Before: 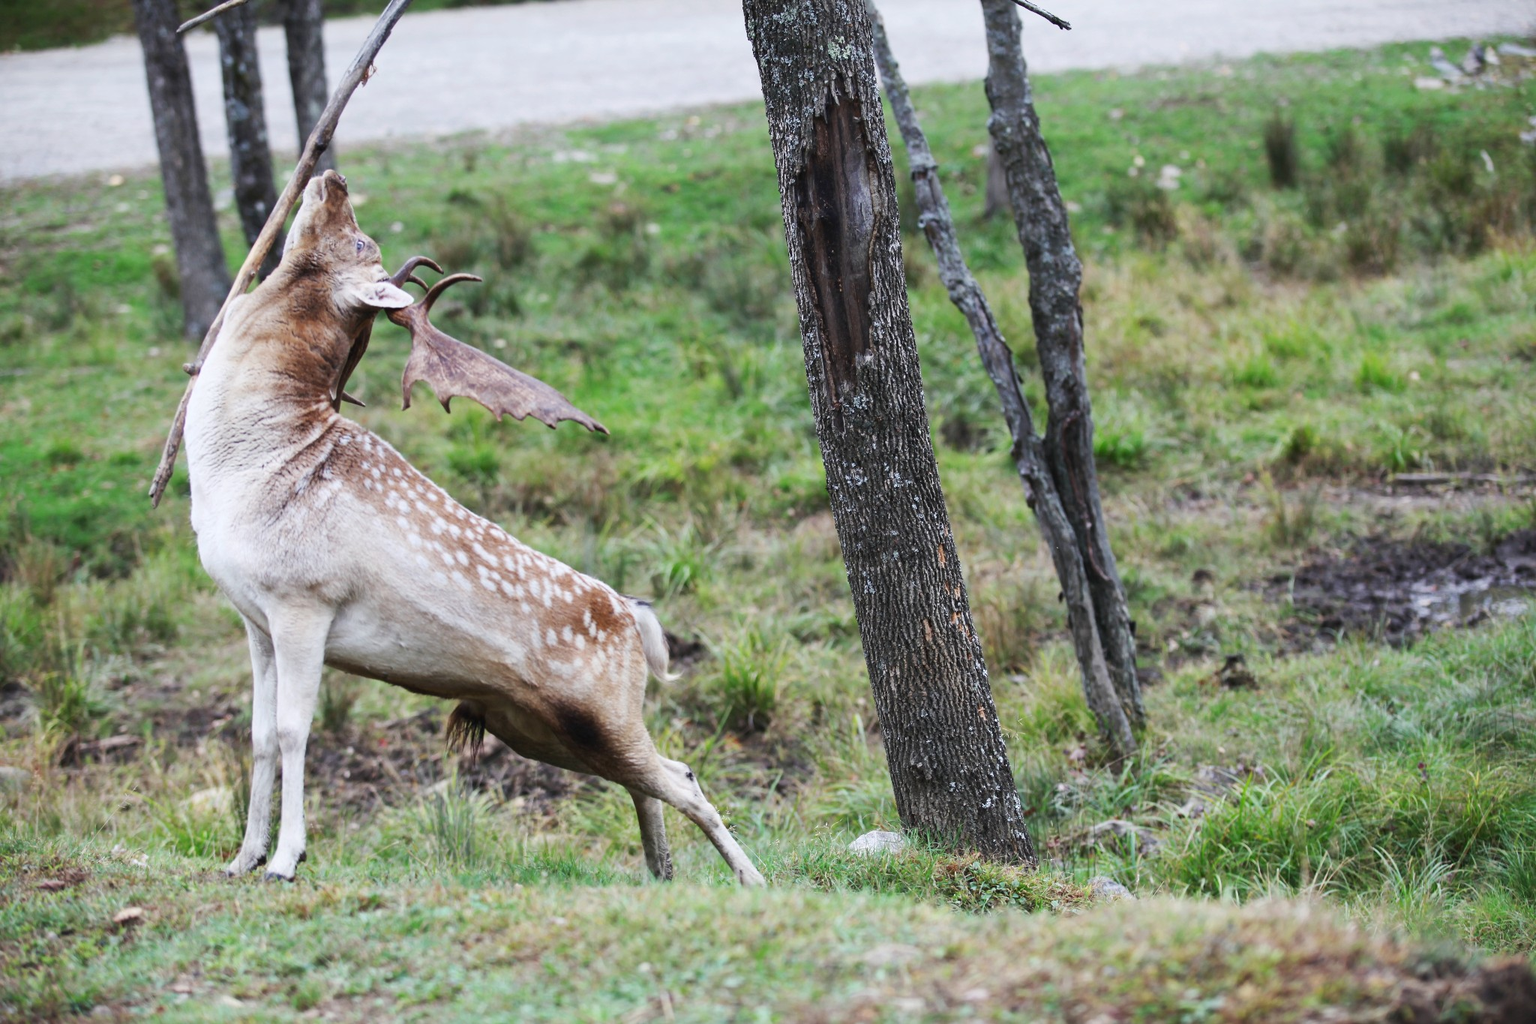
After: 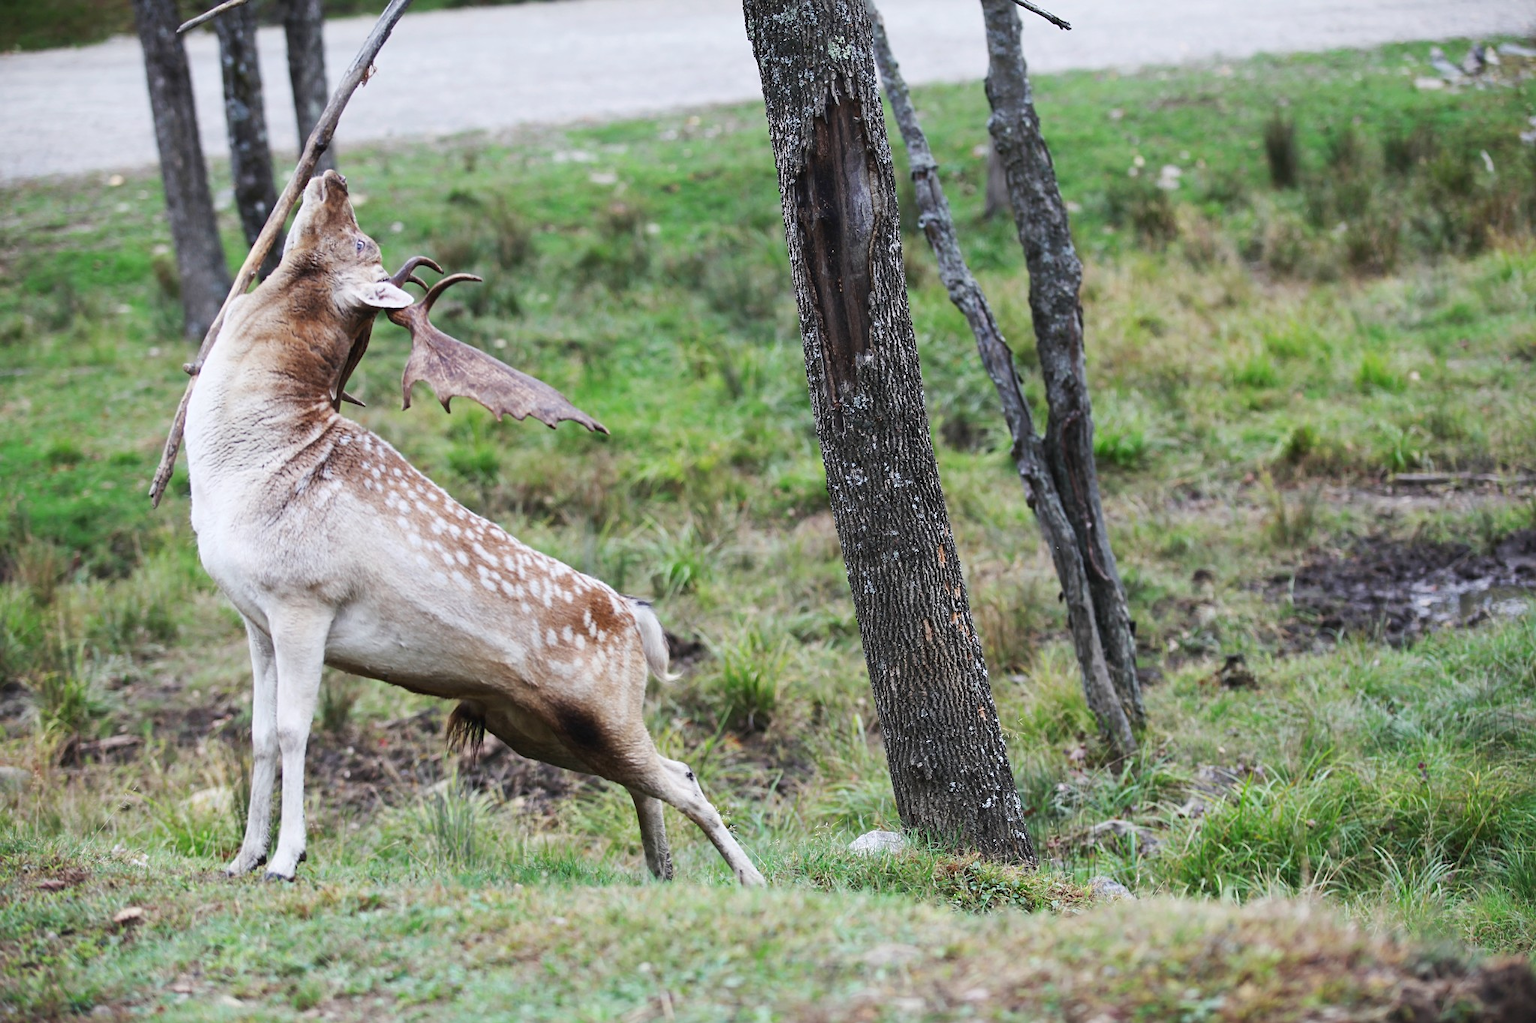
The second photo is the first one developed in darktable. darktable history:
exposure: compensate highlight preservation false
sharpen: amount 0.201
